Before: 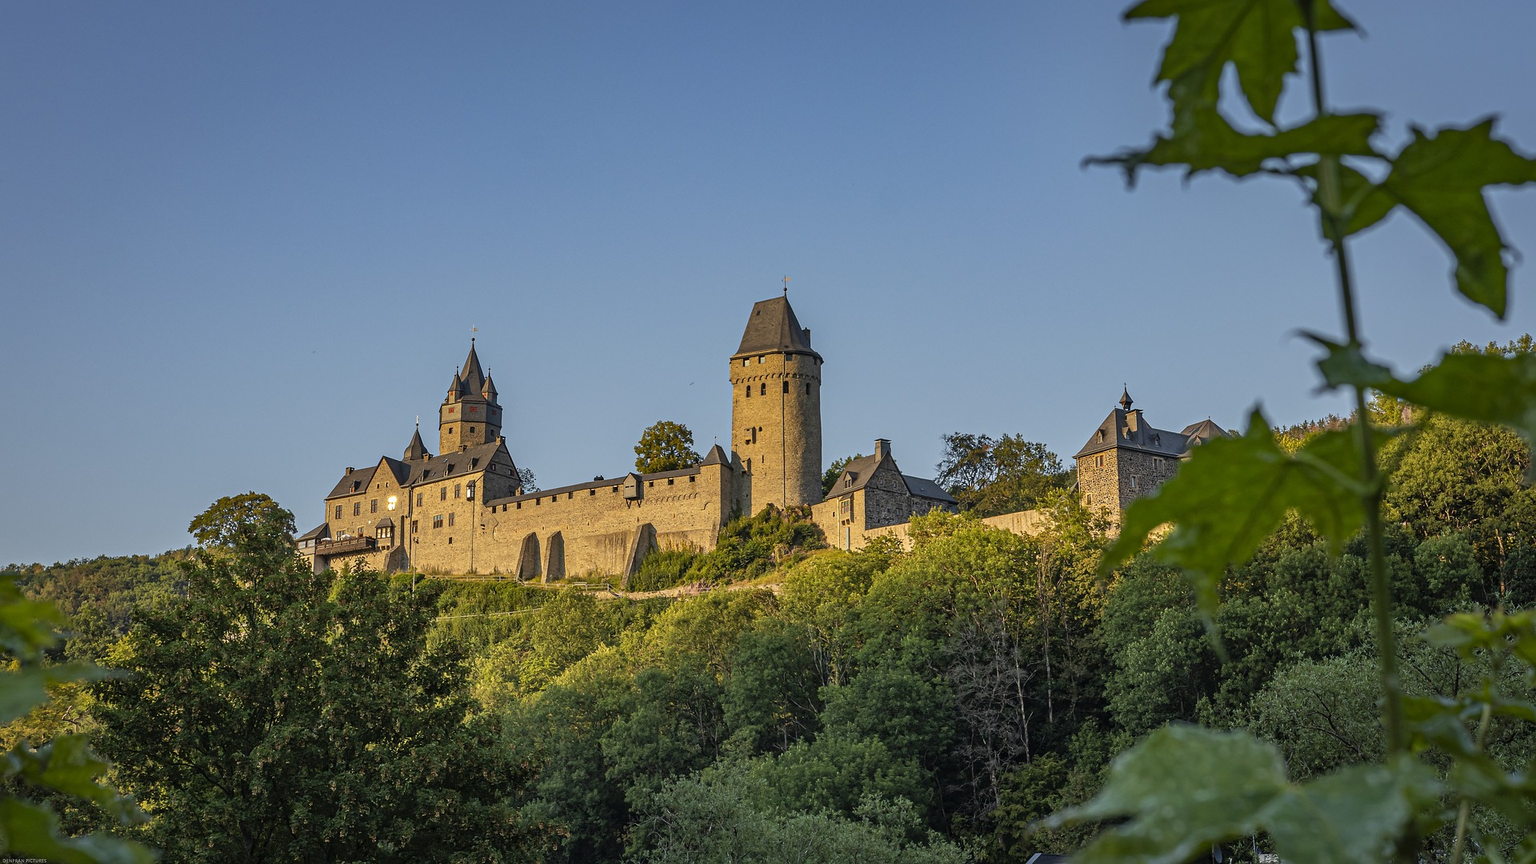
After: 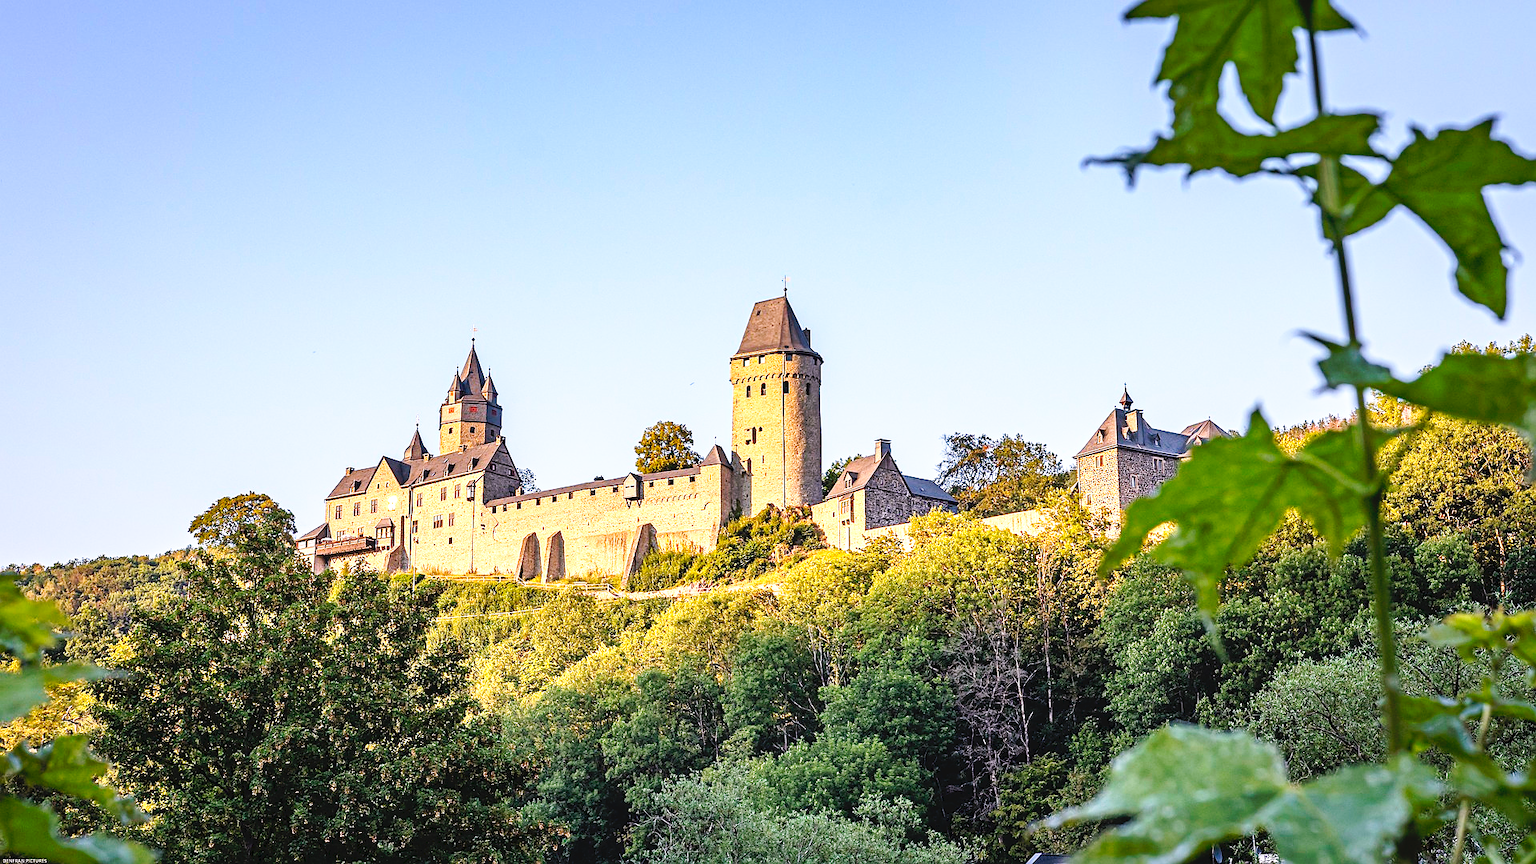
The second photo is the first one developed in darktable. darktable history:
sharpen: radius 1
white balance: red 1.066, blue 1.119
base curve: curves: ch0 [(0, 0) (0.495, 0.917) (1, 1)], preserve colors none
tone curve: curves: ch0 [(0, 0) (0.003, 0.047) (0.011, 0.051) (0.025, 0.051) (0.044, 0.057) (0.069, 0.068) (0.1, 0.076) (0.136, 0.108) (0.177, 0.166) (0.224, 0.229) (0.277, 0.299) (0.335, 0.364) (0.399, 0.46) (0.468, 0.553) (0.543, 0.639) (0.623, 0.724) (0.709, 0.808) (0.801, 0.886) (0.898, 0.954) (1, 1)], preserve colors none
shadows and highlights: shadows -10, white point adjustment 1.5, highlights 10
